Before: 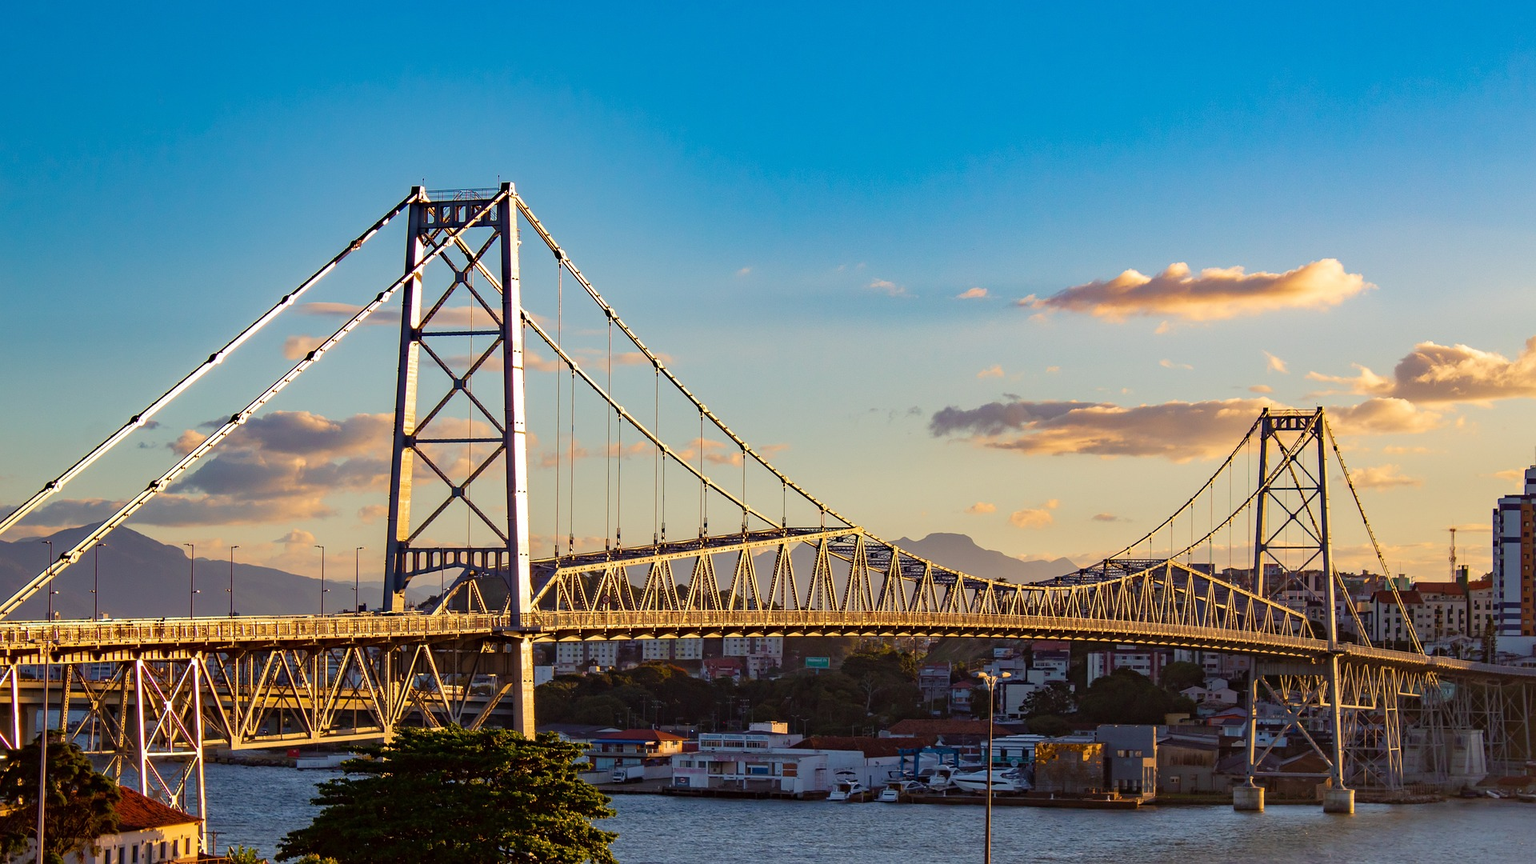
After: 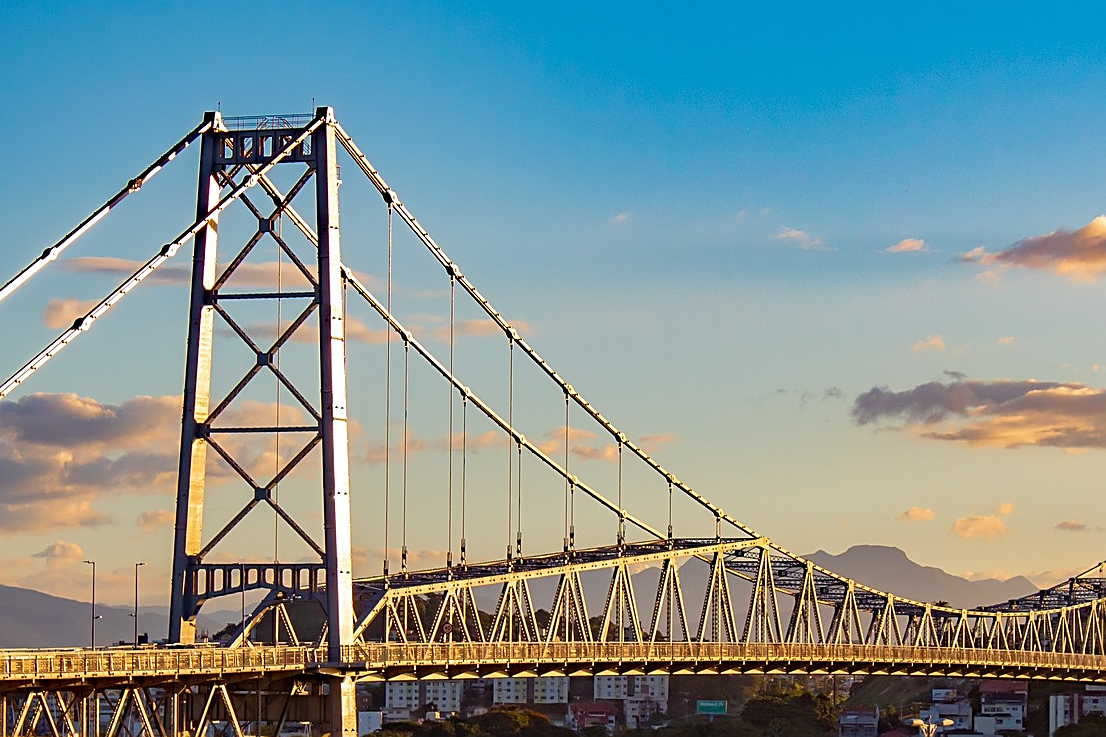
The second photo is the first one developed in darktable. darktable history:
crop: left 16.178%, top 11.265%, right 26.198%, bottom 20.434%
sharpen: on, module defaults
